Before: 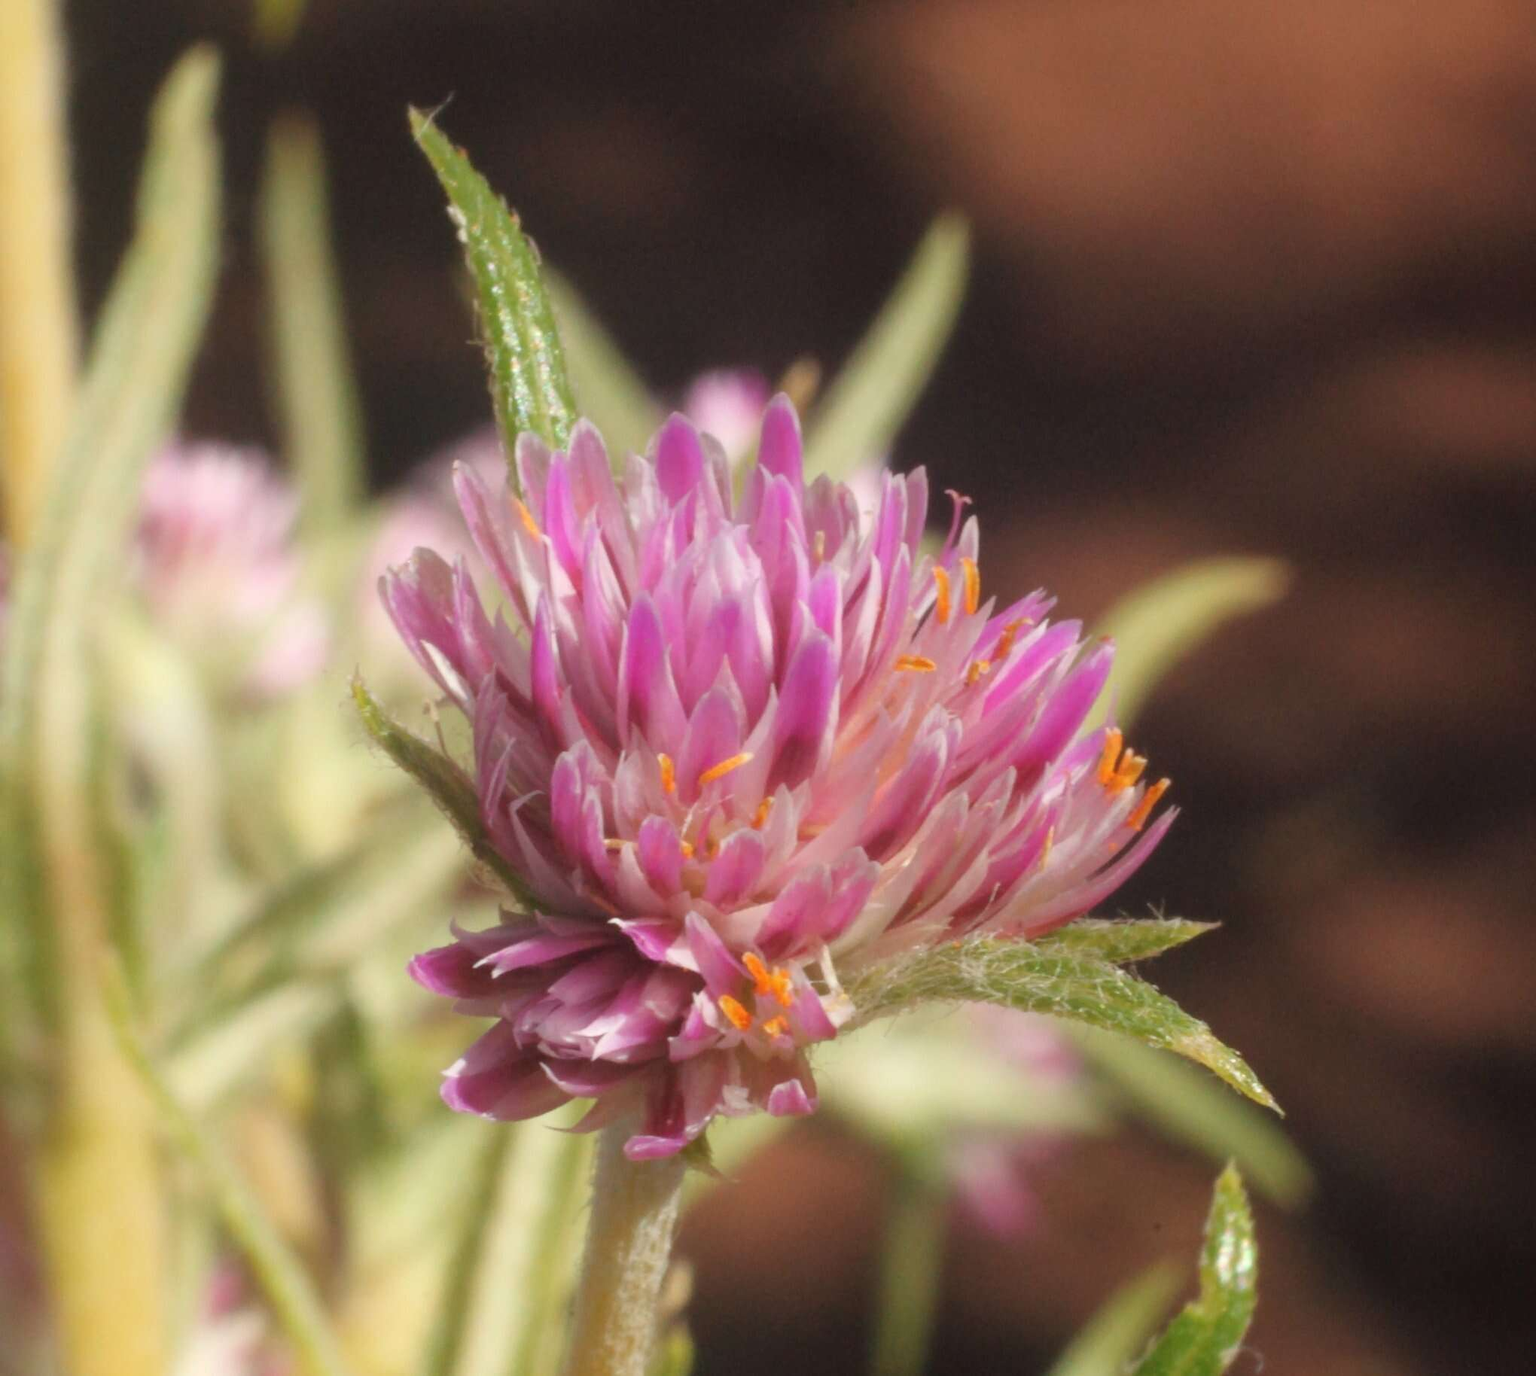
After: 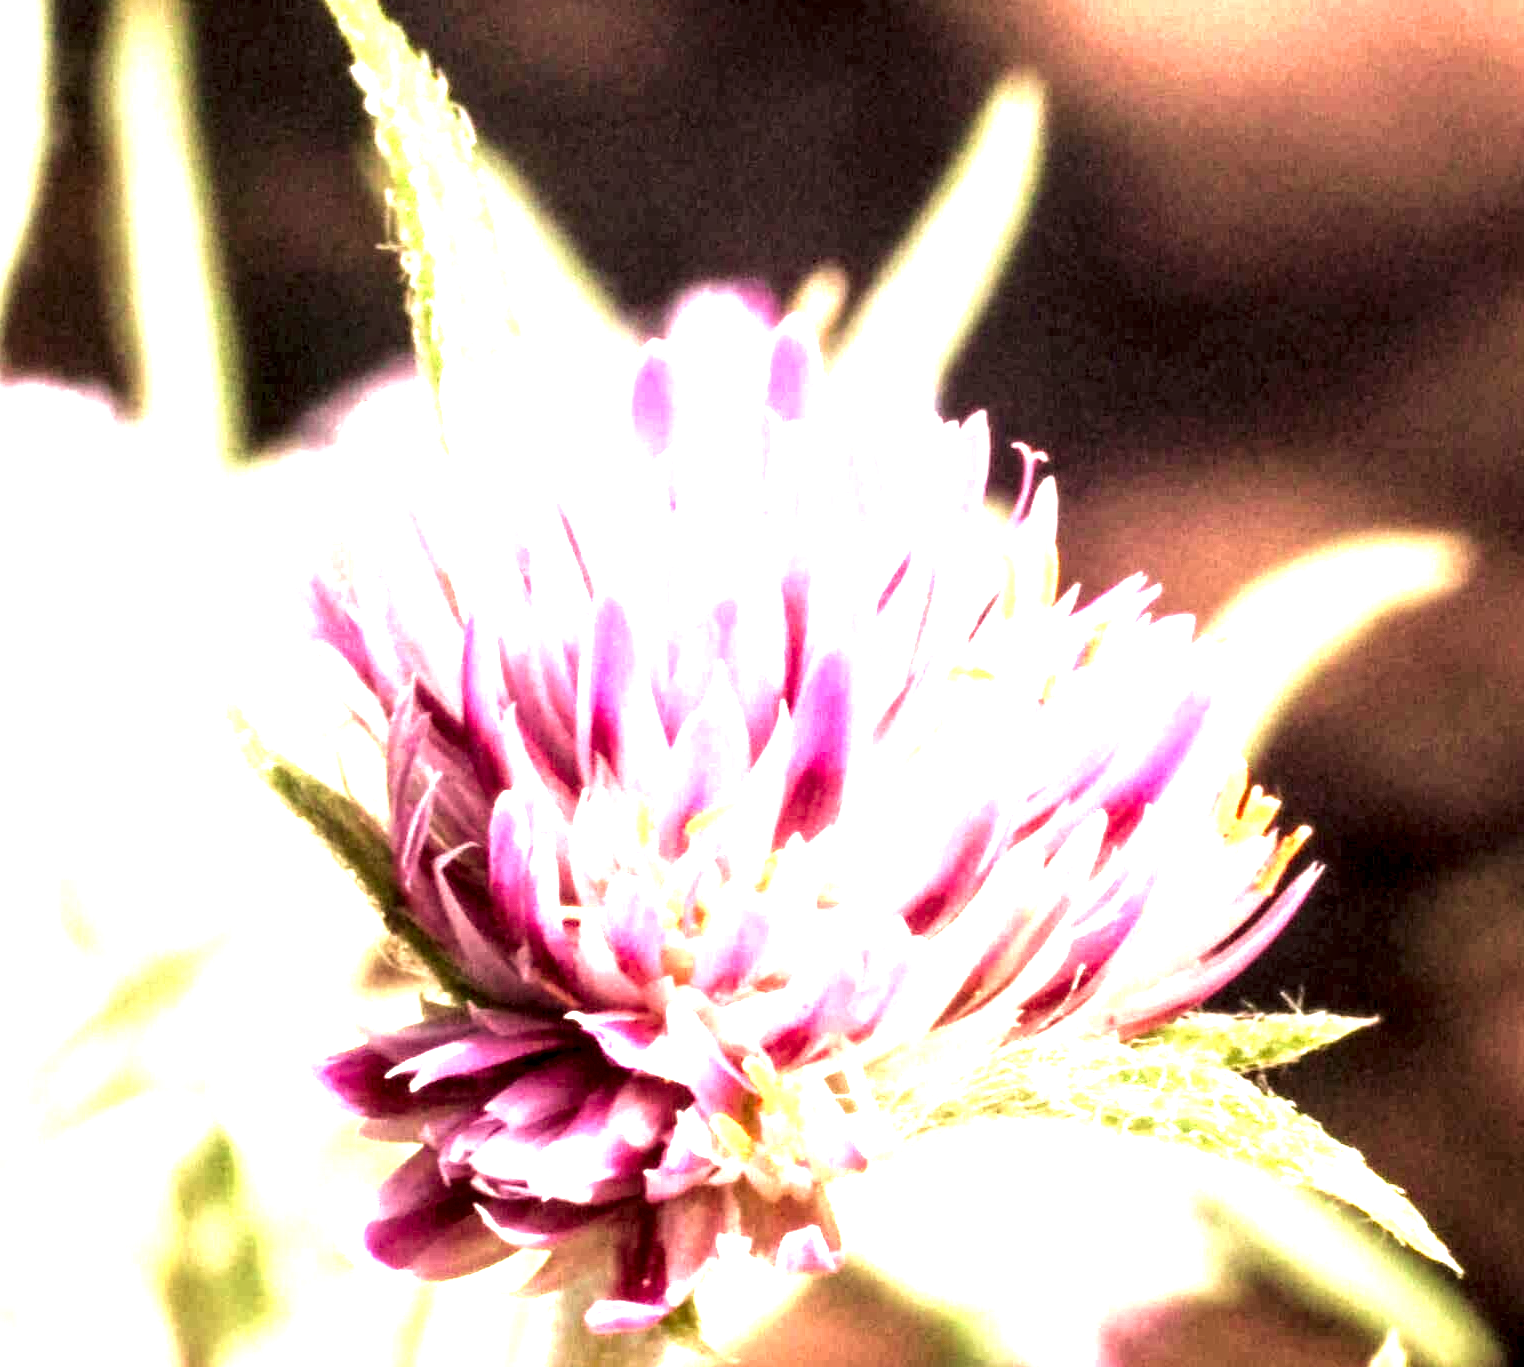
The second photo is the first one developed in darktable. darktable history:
crop and rotate: left 11.922%, top 11.387%, right 13.352%, bottom 13.802%
exposure: exposure 2.008 EV, compensate highlight preservation false
velvia: on, module defaults
local contrast: shadows 189%, detail 225%
tone equalizer: -8 EV -0.426 EV, -7 EV -0.4 EV, -6 EV -0.346 EV, -5 EV -0.209 EV, -3 EV 0.204 EV, -2 EV 0.325 EV, -1 EV 0.394 EV, +0 EV 0.389 EV
